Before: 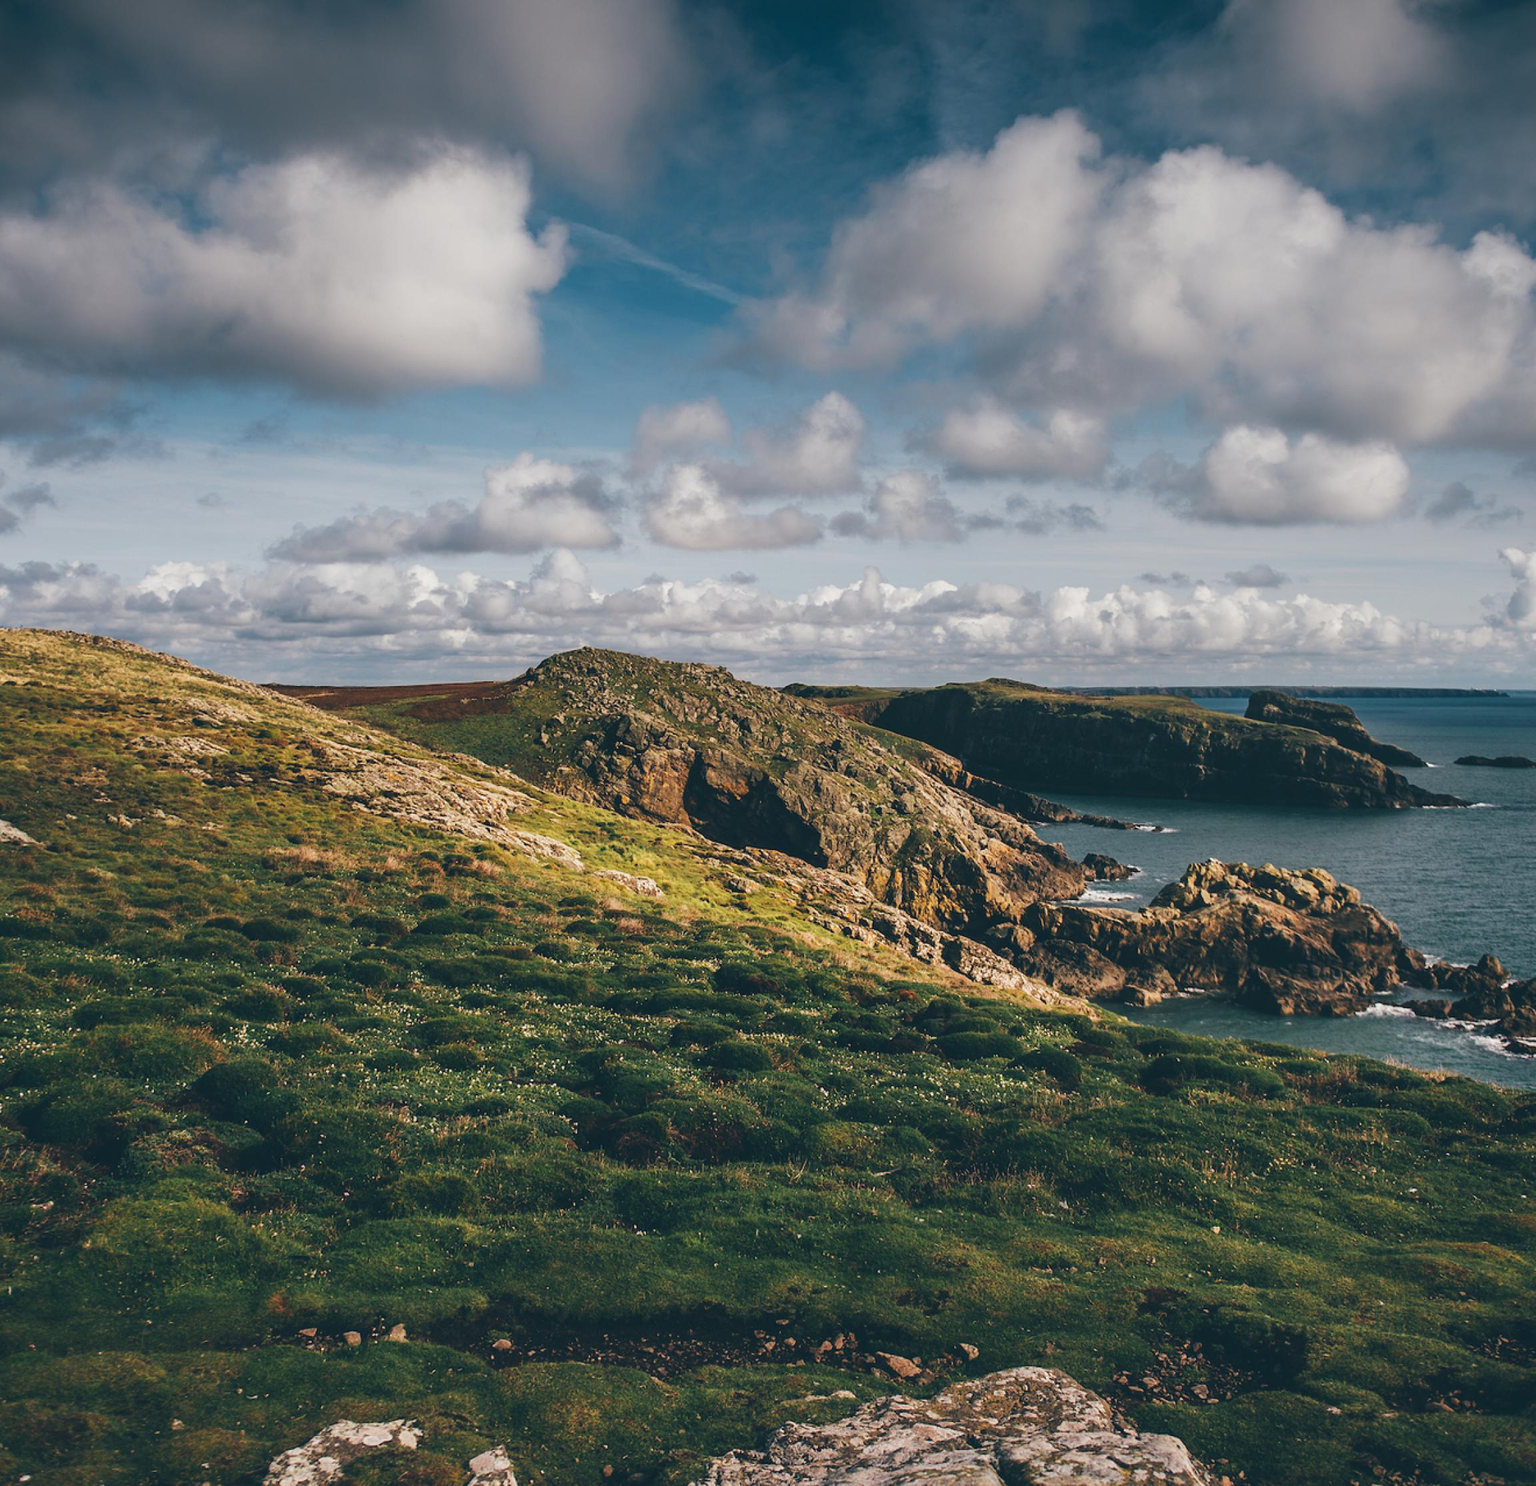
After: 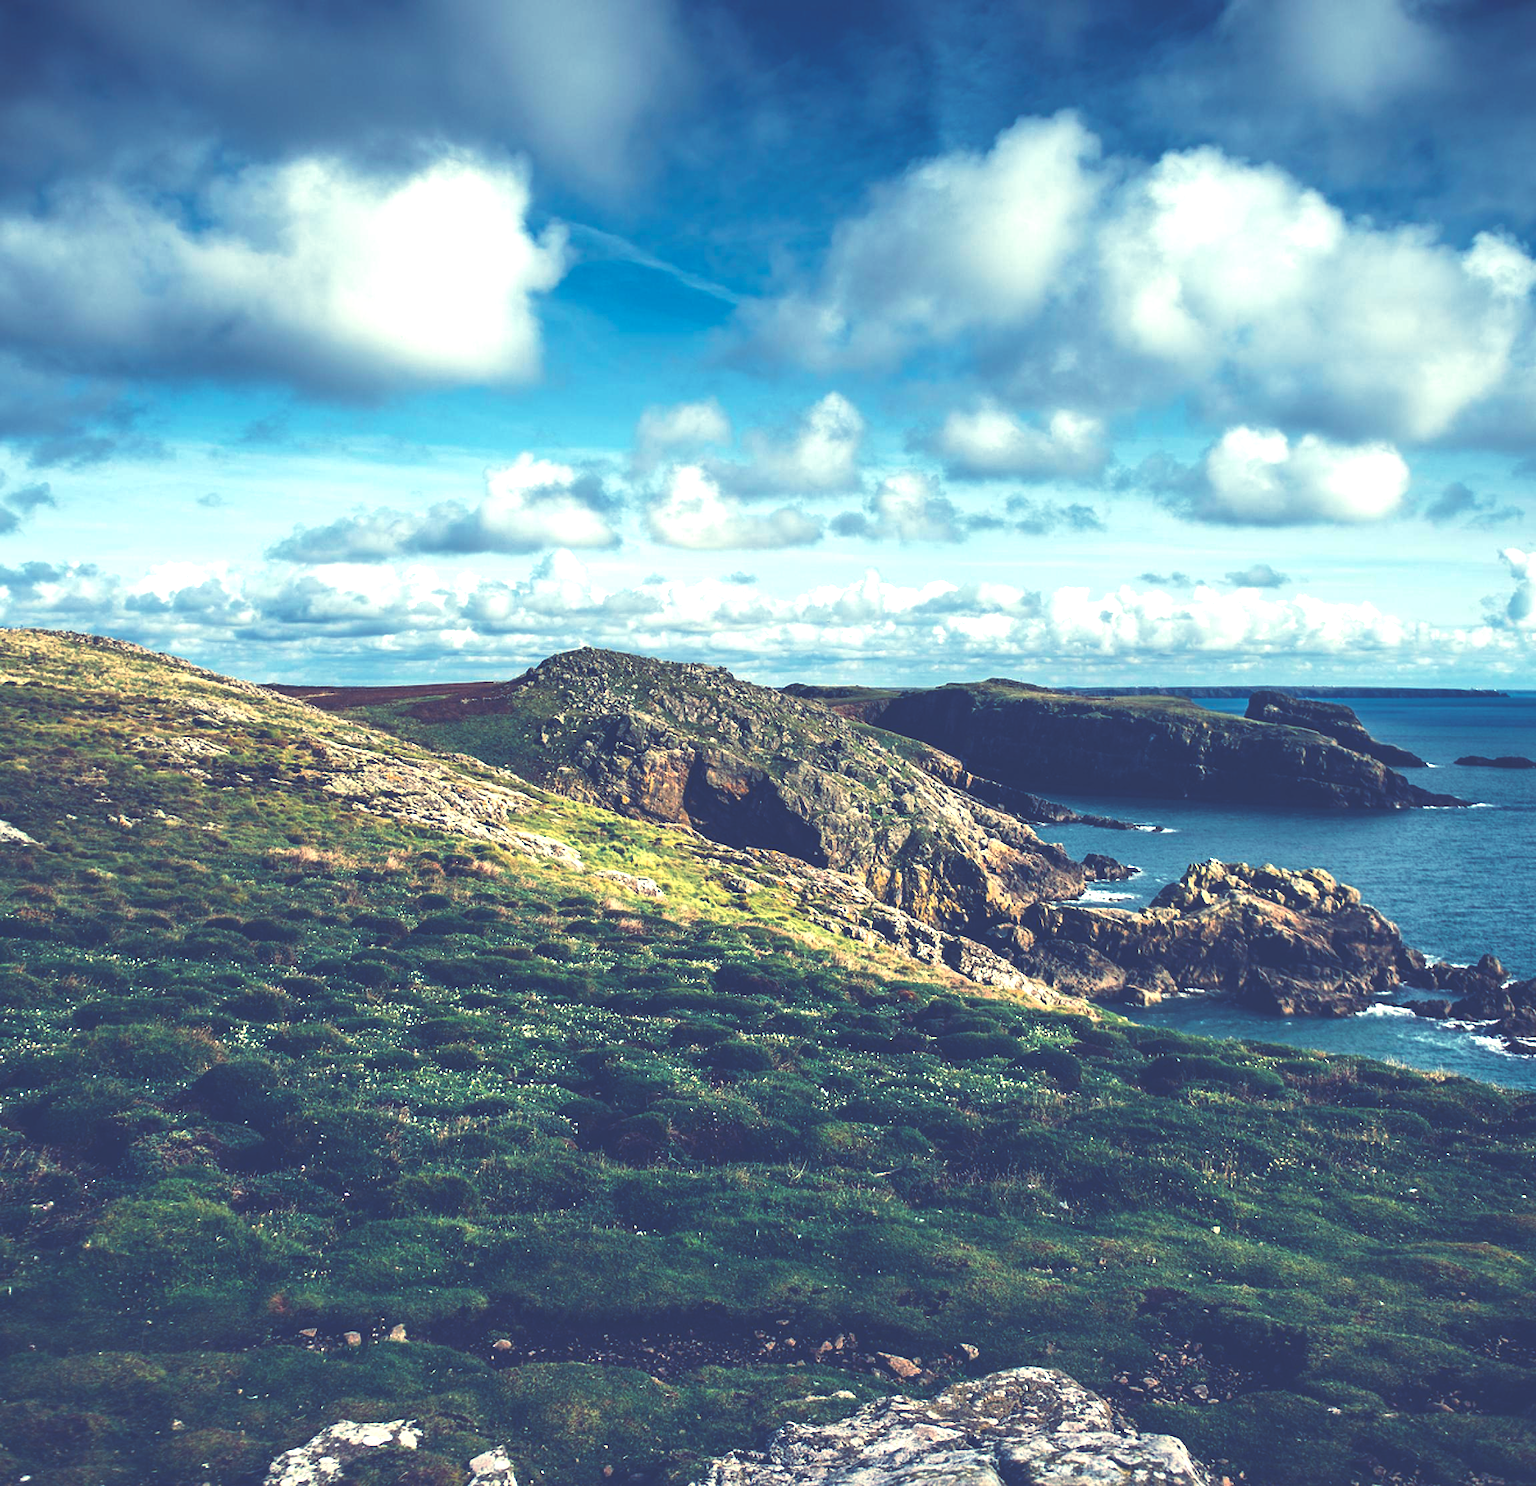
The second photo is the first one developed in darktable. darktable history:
exposure: black level correction 0, exposure 1 EV, compensate highlight preservation false
rgb curve: curves: ch0 [(0, 0.186) (0.314, 0.284) (0.576, 0.466) (0.805, 0.691) (0.936, 0.886)]; ch1 [(0, 0.186) (0.314, 0.284) (0.581, 0.534) (0.771, 0.746) (0.936, 0.958)]; ch2 [(0, 0.216) (0.275, 0.39) (1, 1)], mode RGB, independent channels, compensate middle gray true, preserve colors none
